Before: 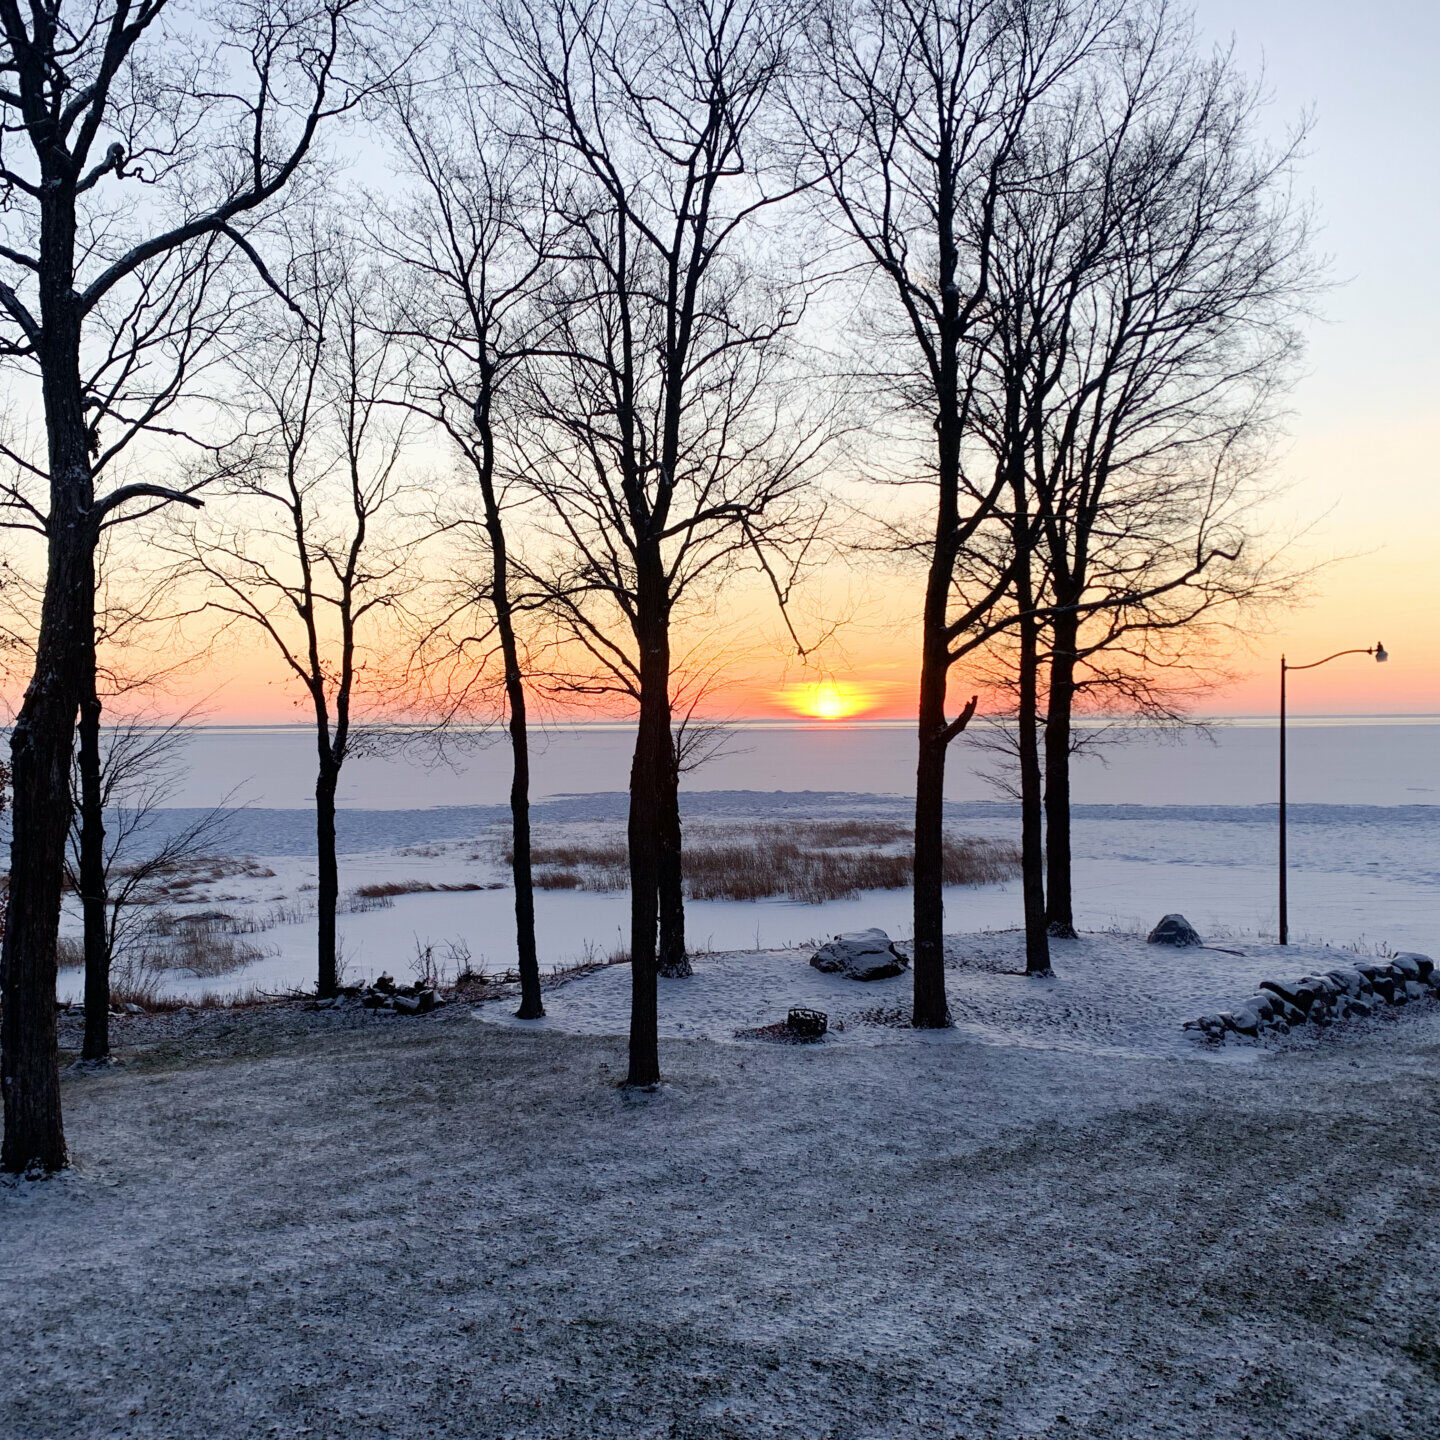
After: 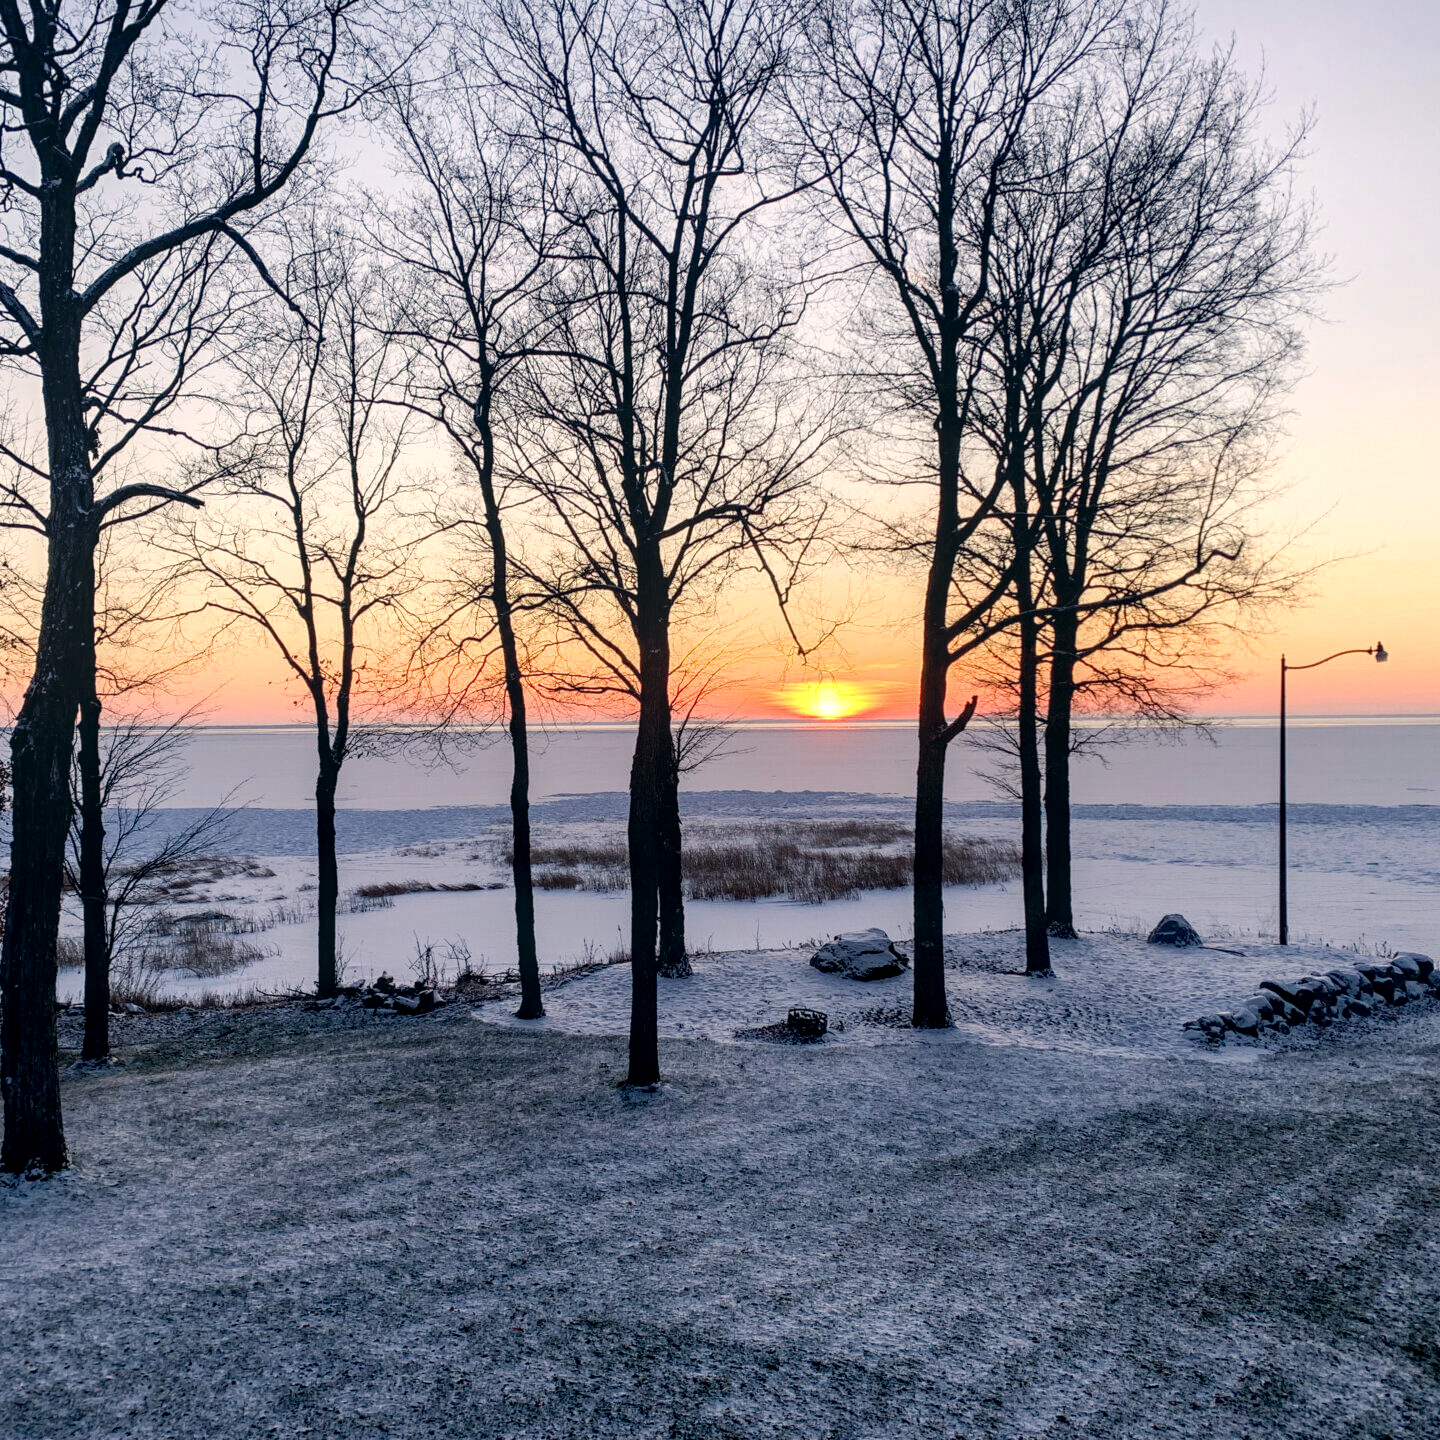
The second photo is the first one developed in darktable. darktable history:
local contrast: detail 130%
color correction: highlights a* 5.38, highlights b* 5.3, shadows a* -4.26, shadows b* -5.11
